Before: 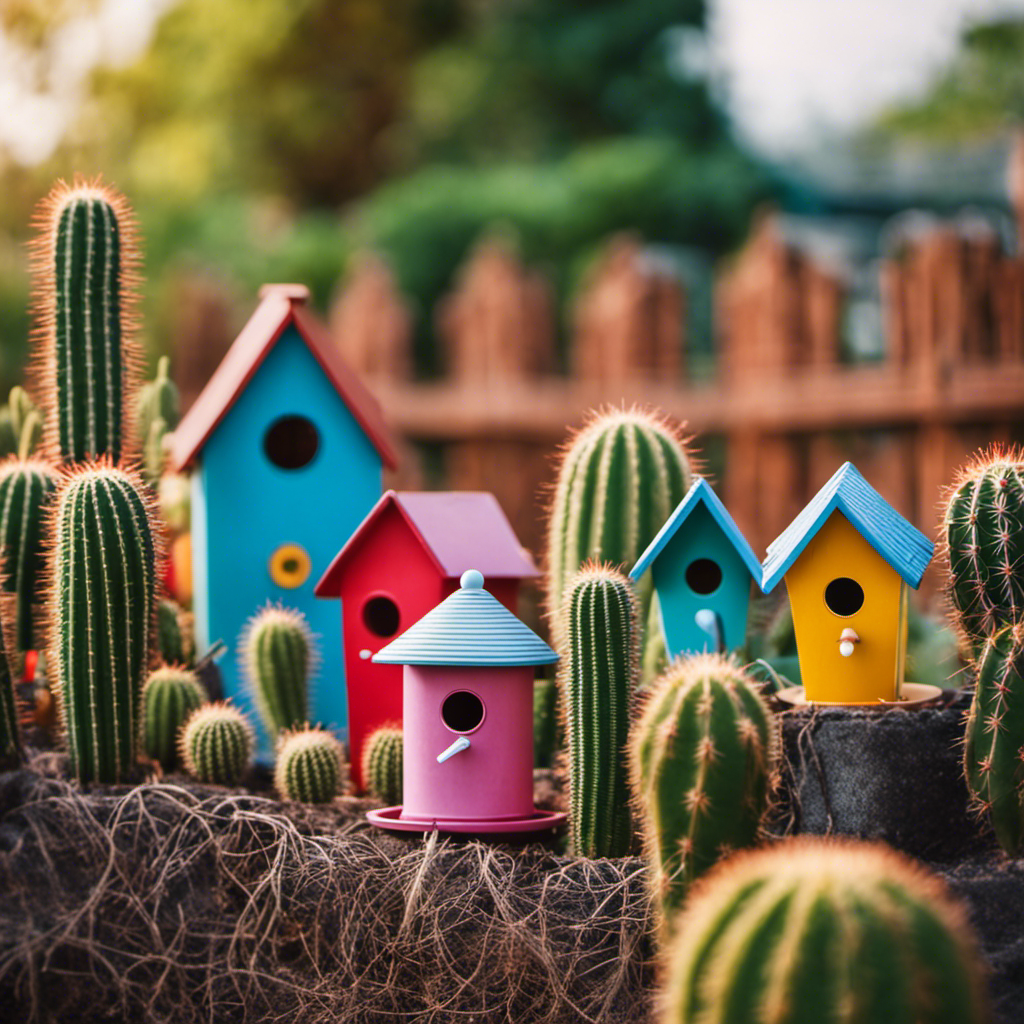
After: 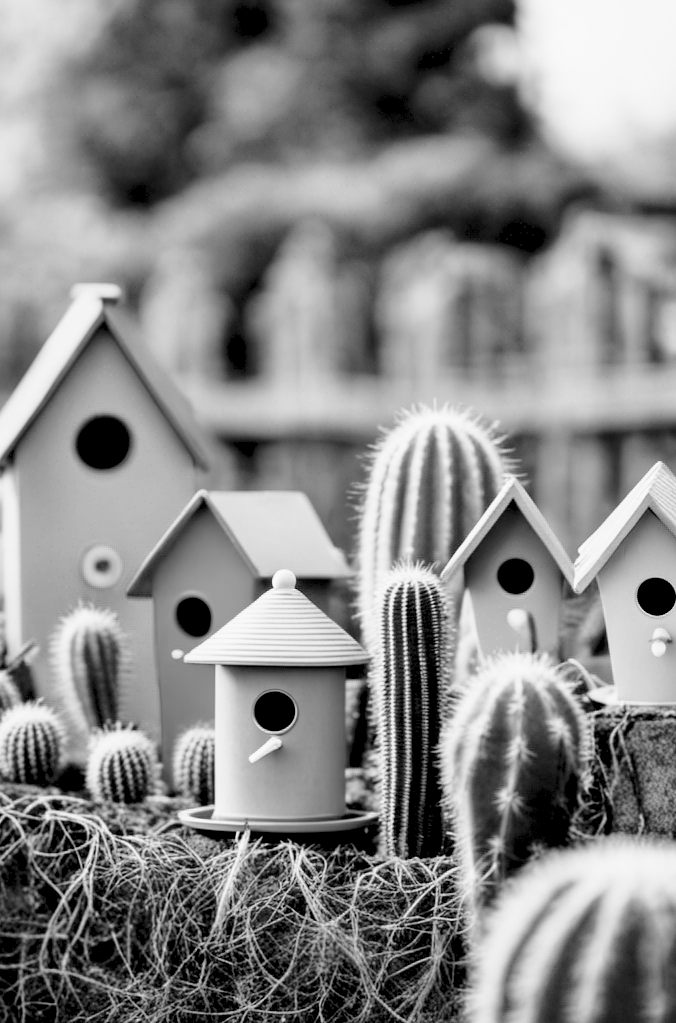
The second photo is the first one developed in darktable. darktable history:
crop and rotate: left 18.442%, right 15.508%
base curve: curves: ch0 [(0, 0) (0.036, 0.037) (0.121, 0.228) (0.46, 0.76) (0.859, 0.983) (1, 1)], preserve colors none
monochrome: a 16.01, b -2.65, highlights 0.52
rgb levels: preserve colors sum RGB, levels [[0.038, 0.433, 0.934], [0, 0.5, 1], [0, 0.5, 1]]
